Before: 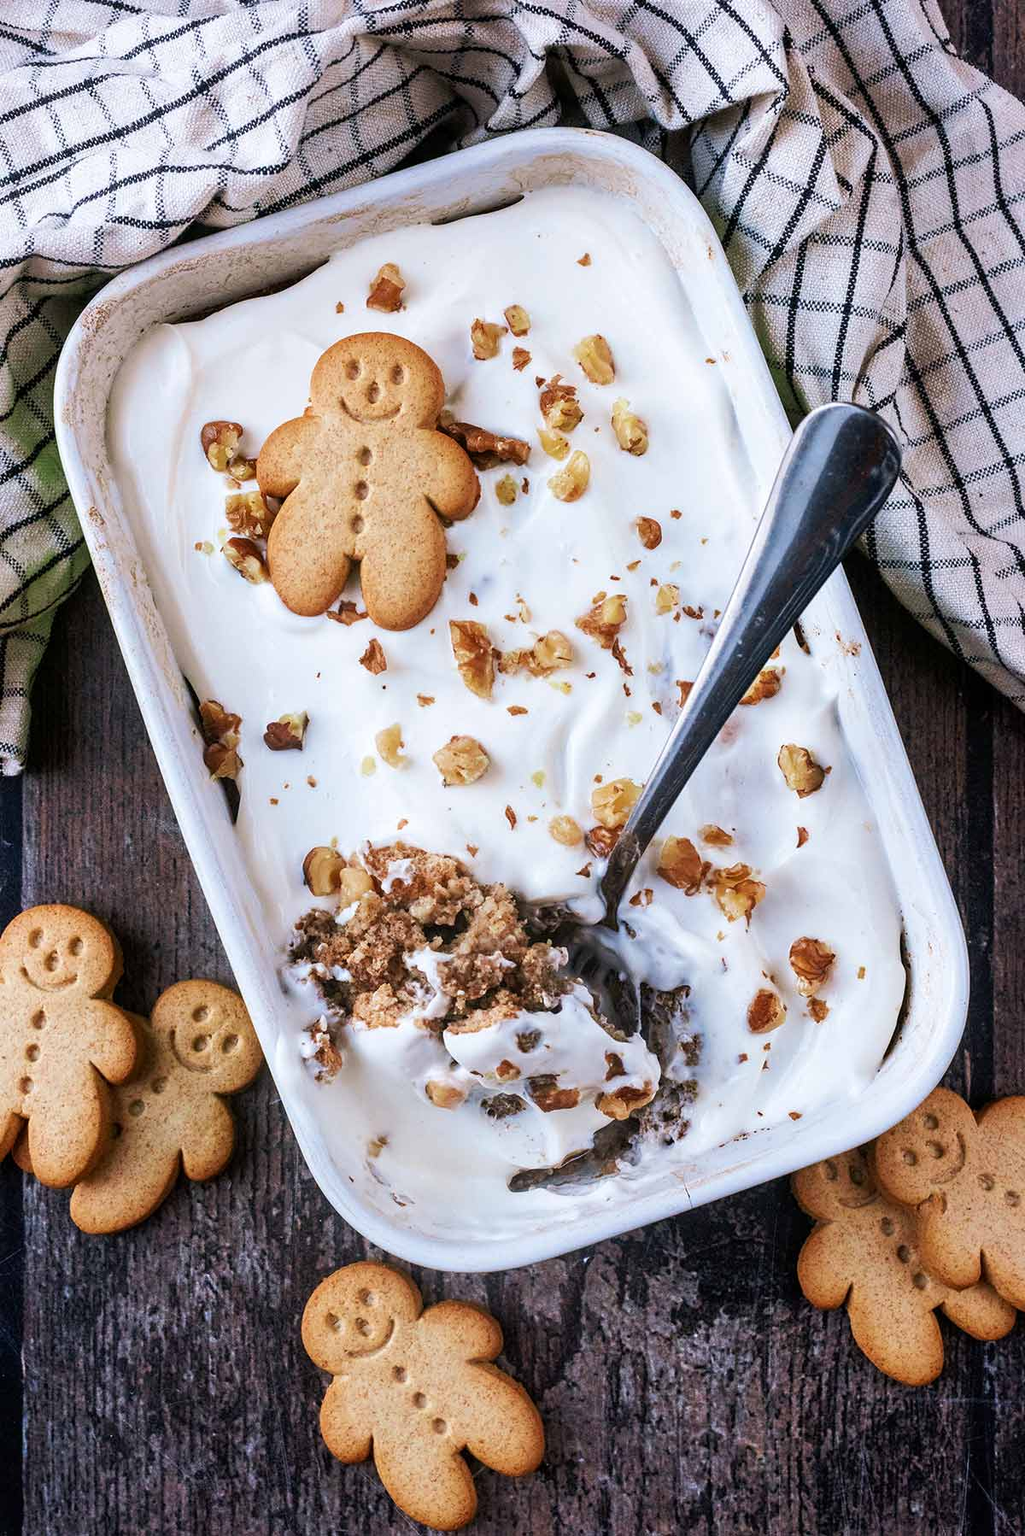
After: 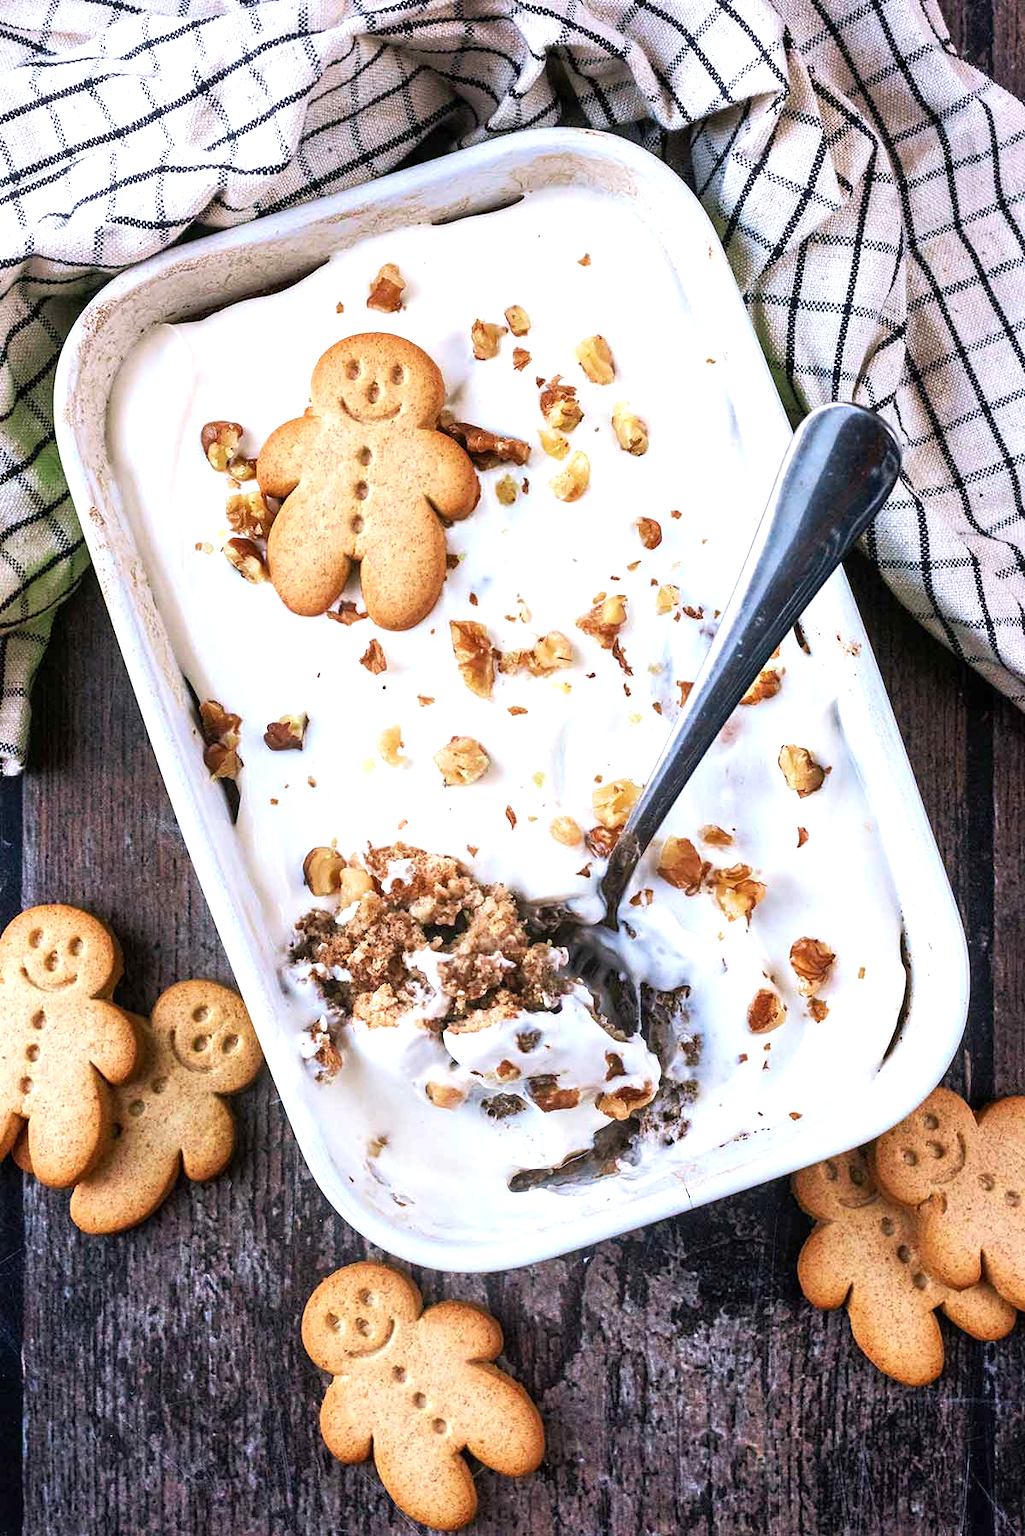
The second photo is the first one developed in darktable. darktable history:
exposure: black level correction 0, exposure 0.599 EV, compensate highlight preservation false
color correction: highlights b* -0.031
